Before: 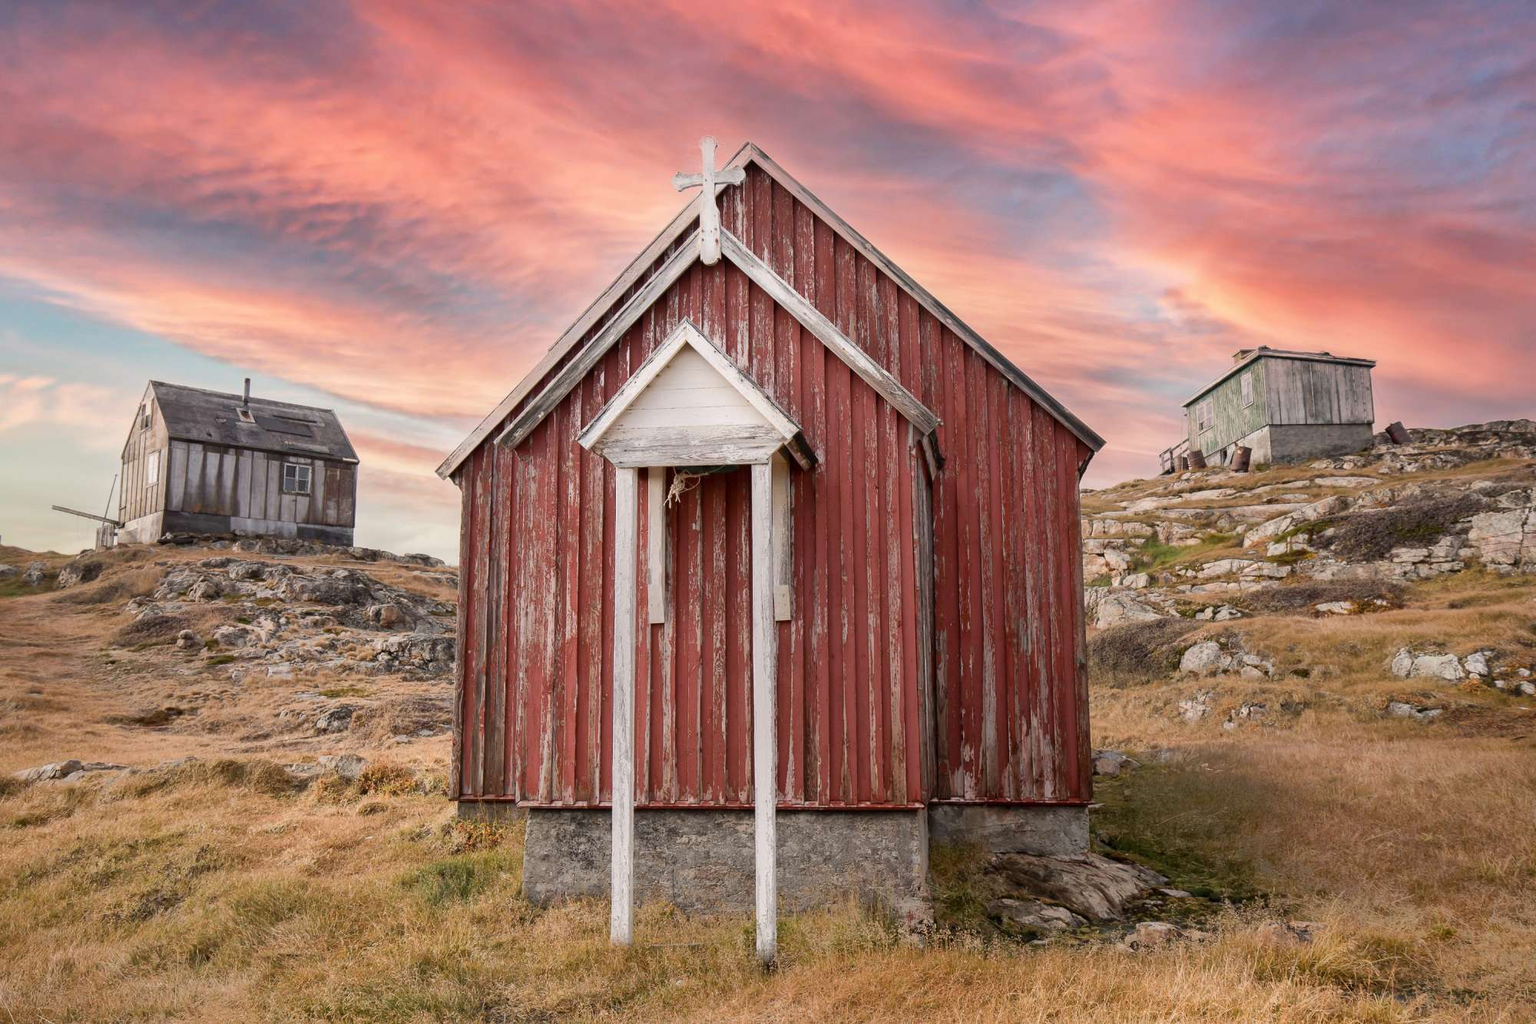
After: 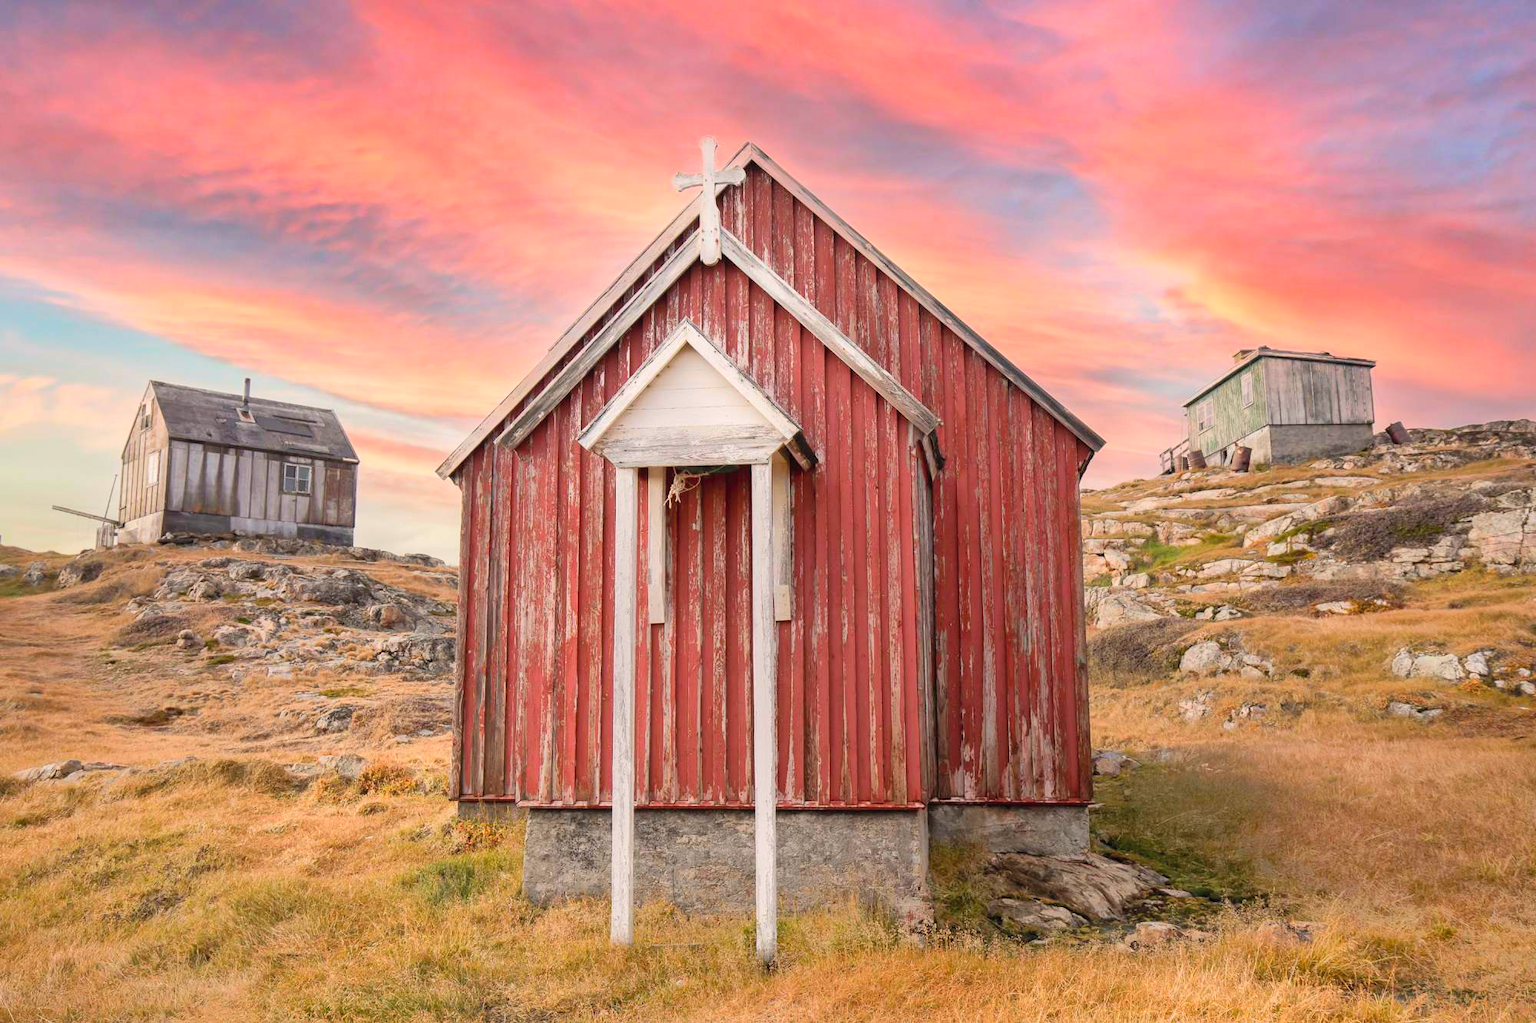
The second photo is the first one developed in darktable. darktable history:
white balance: red 1.009, blue 0.985
contrast brightness saturation: contrast 0.07, brightness 0.18, saturation 0.4
